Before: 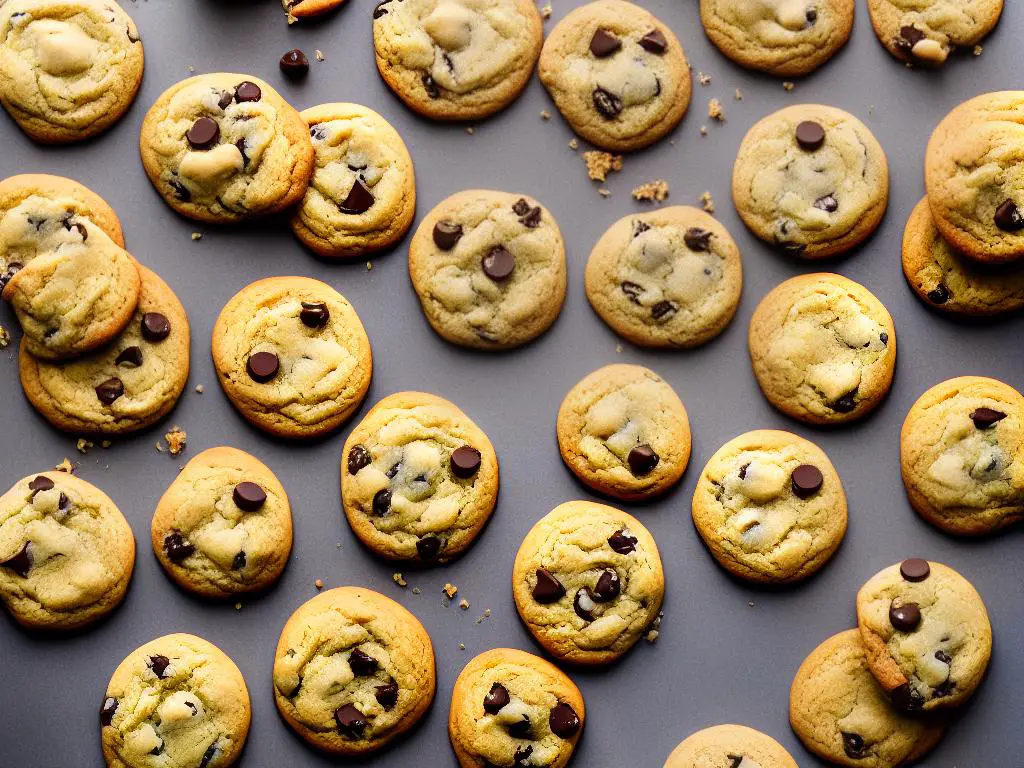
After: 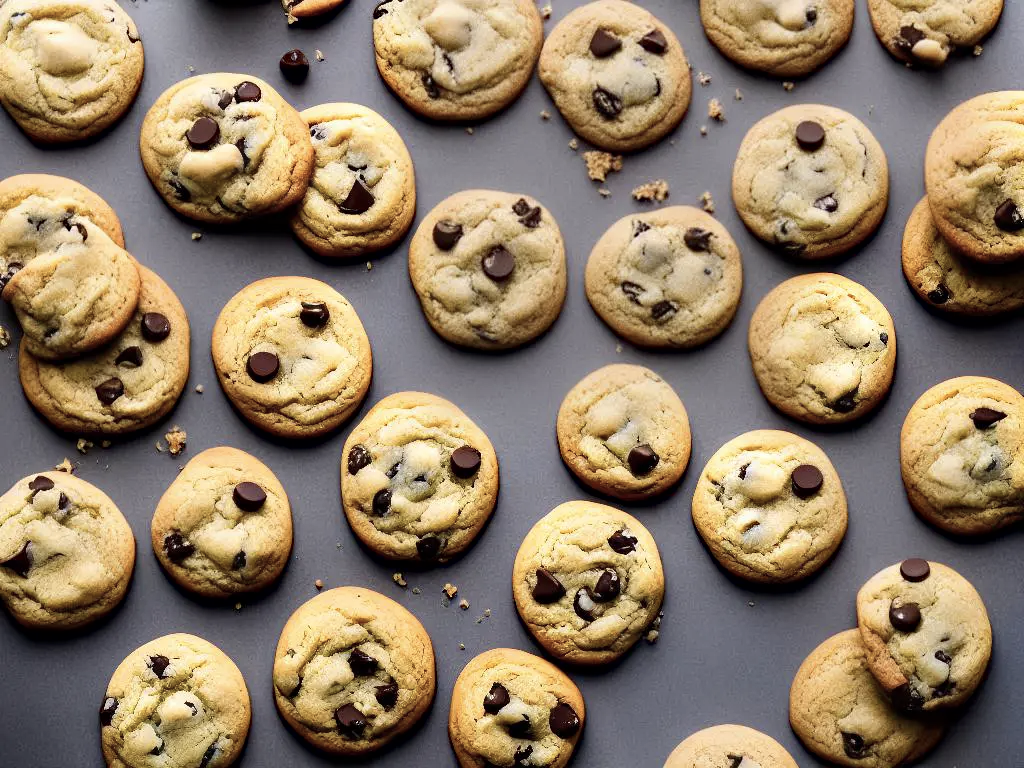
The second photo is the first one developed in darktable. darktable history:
haze removal: compatibility mode true, adaptive false
tone equalizer: on, module defaults
contrast brightness saturation: contrast 0.1, saturation -0.3
